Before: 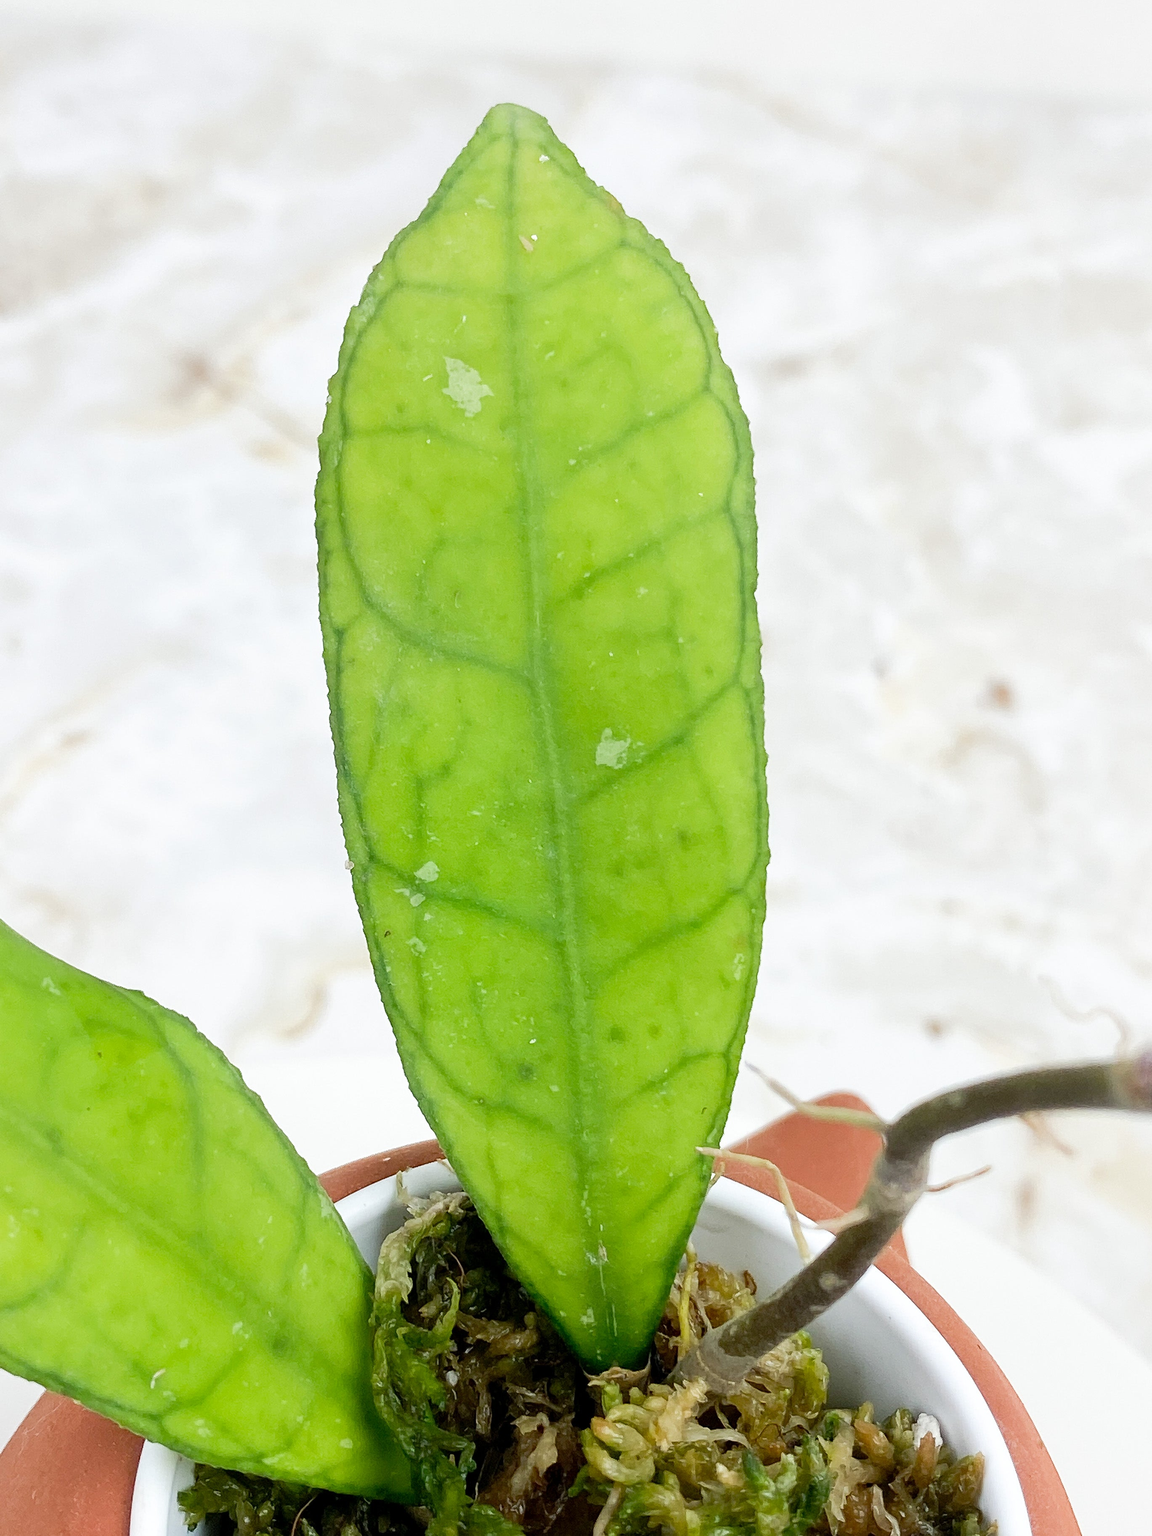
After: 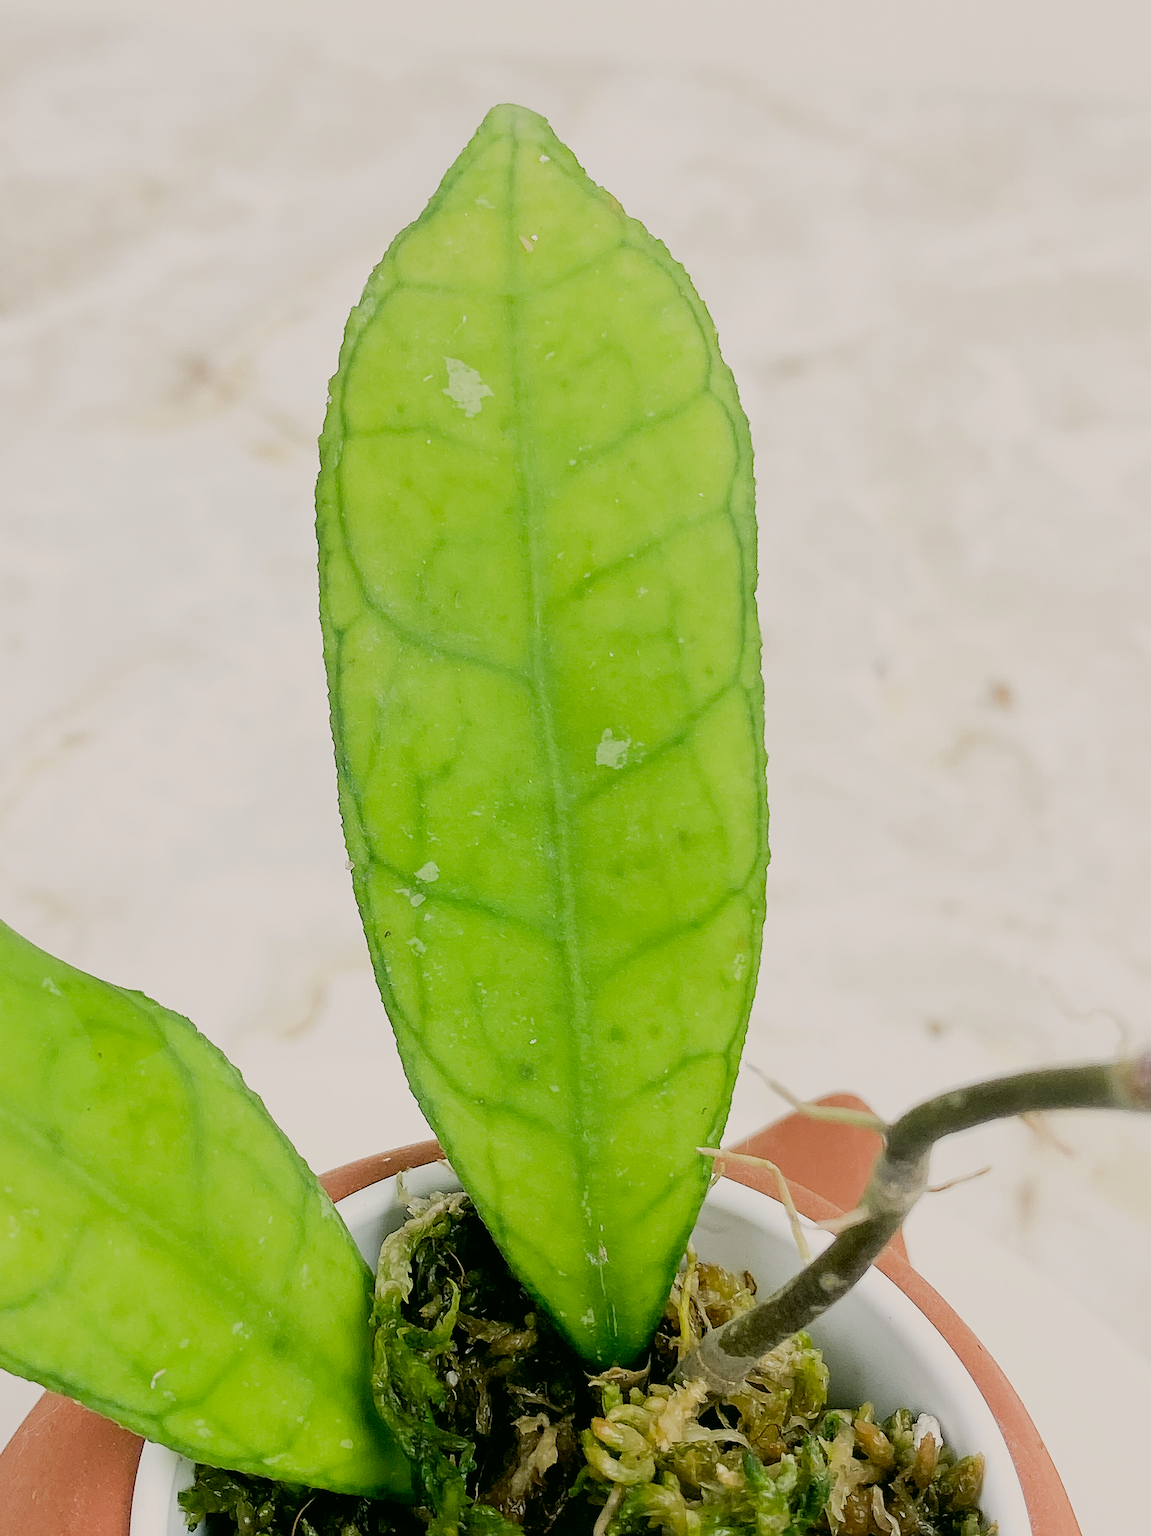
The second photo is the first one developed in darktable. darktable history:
color correction: highlights a* 4.02, highlights b* 4.98, shadows a* -7.55, shadows b* 4.98
filmic rgb: black relative exposure -7.65 EV, white relative exposure 4.56 EV, hardness 3.61
sharpen: on, module defaults
